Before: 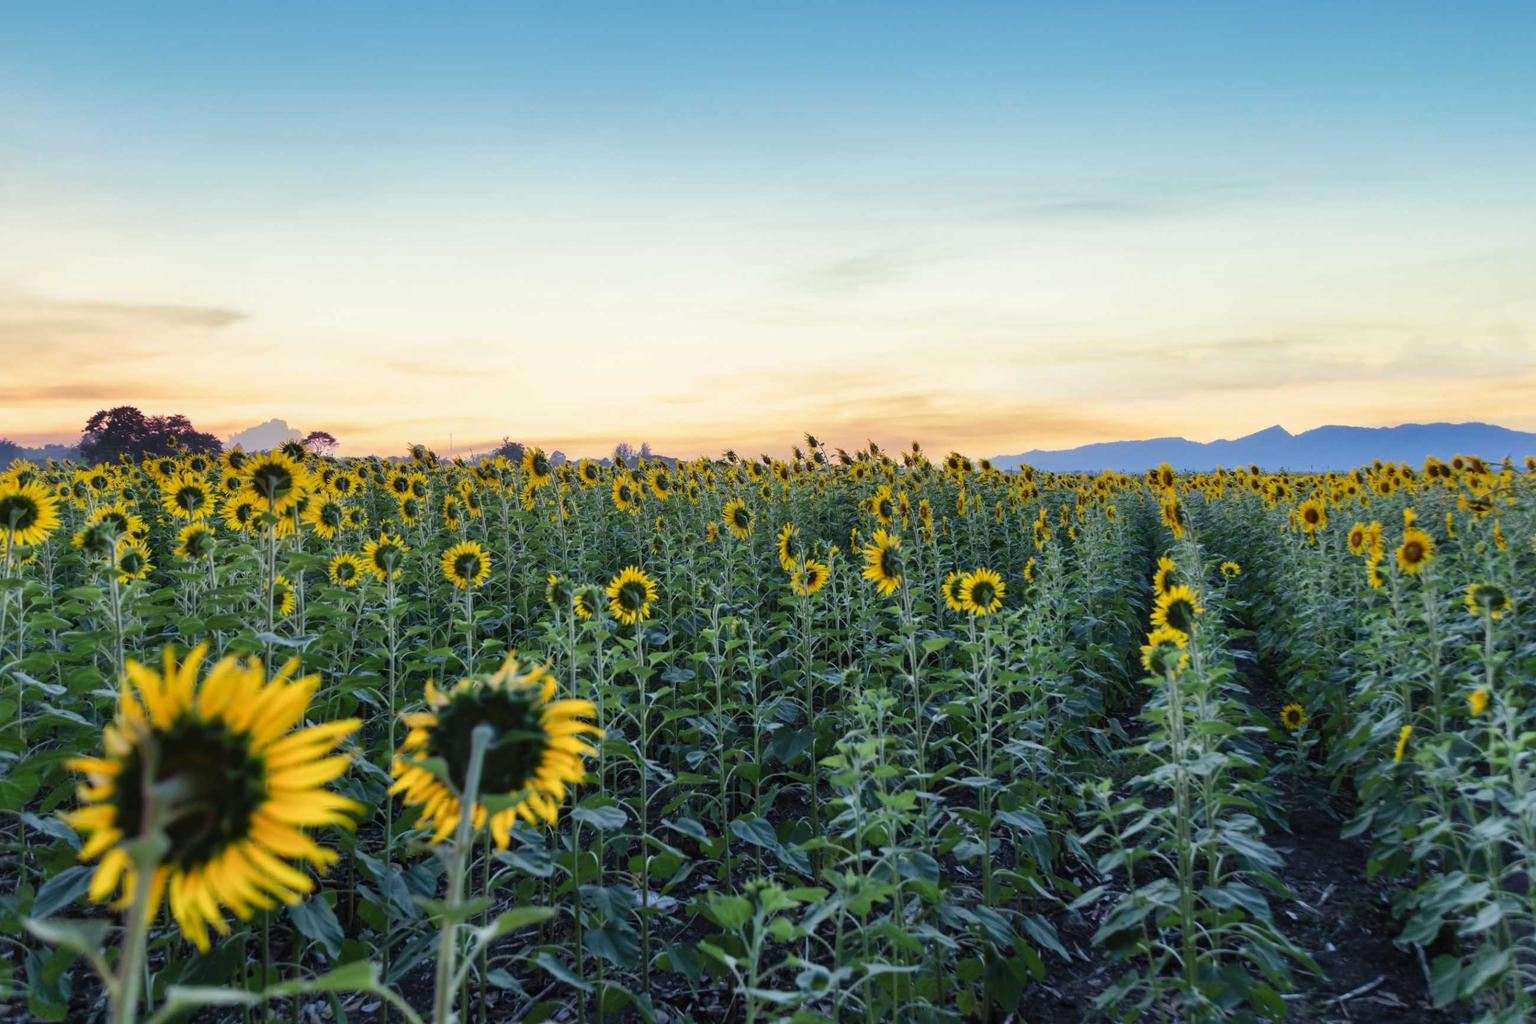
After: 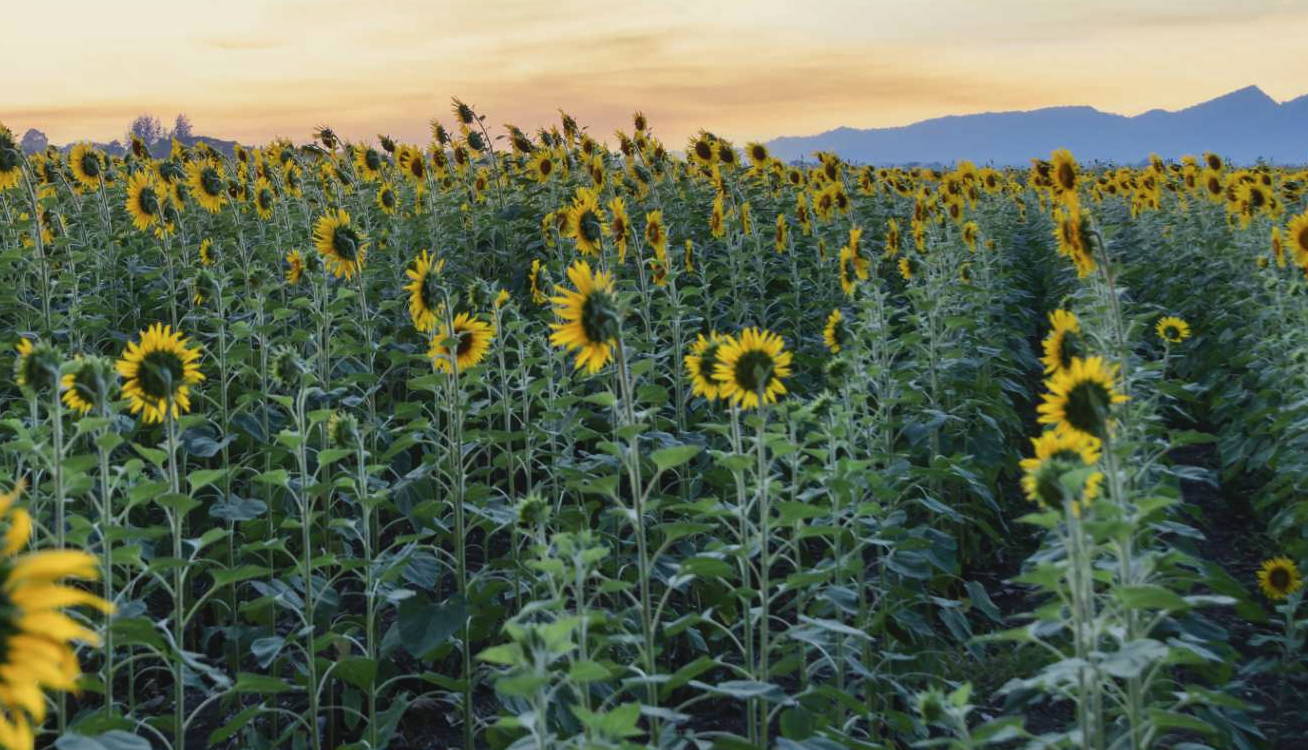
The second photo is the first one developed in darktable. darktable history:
crop: left 35.03%, top 36.625%, right 14.663%, bottom 20.057%
contrast brightness saturation: contrast -0.08, brightness -0.04, saturation -0.11
